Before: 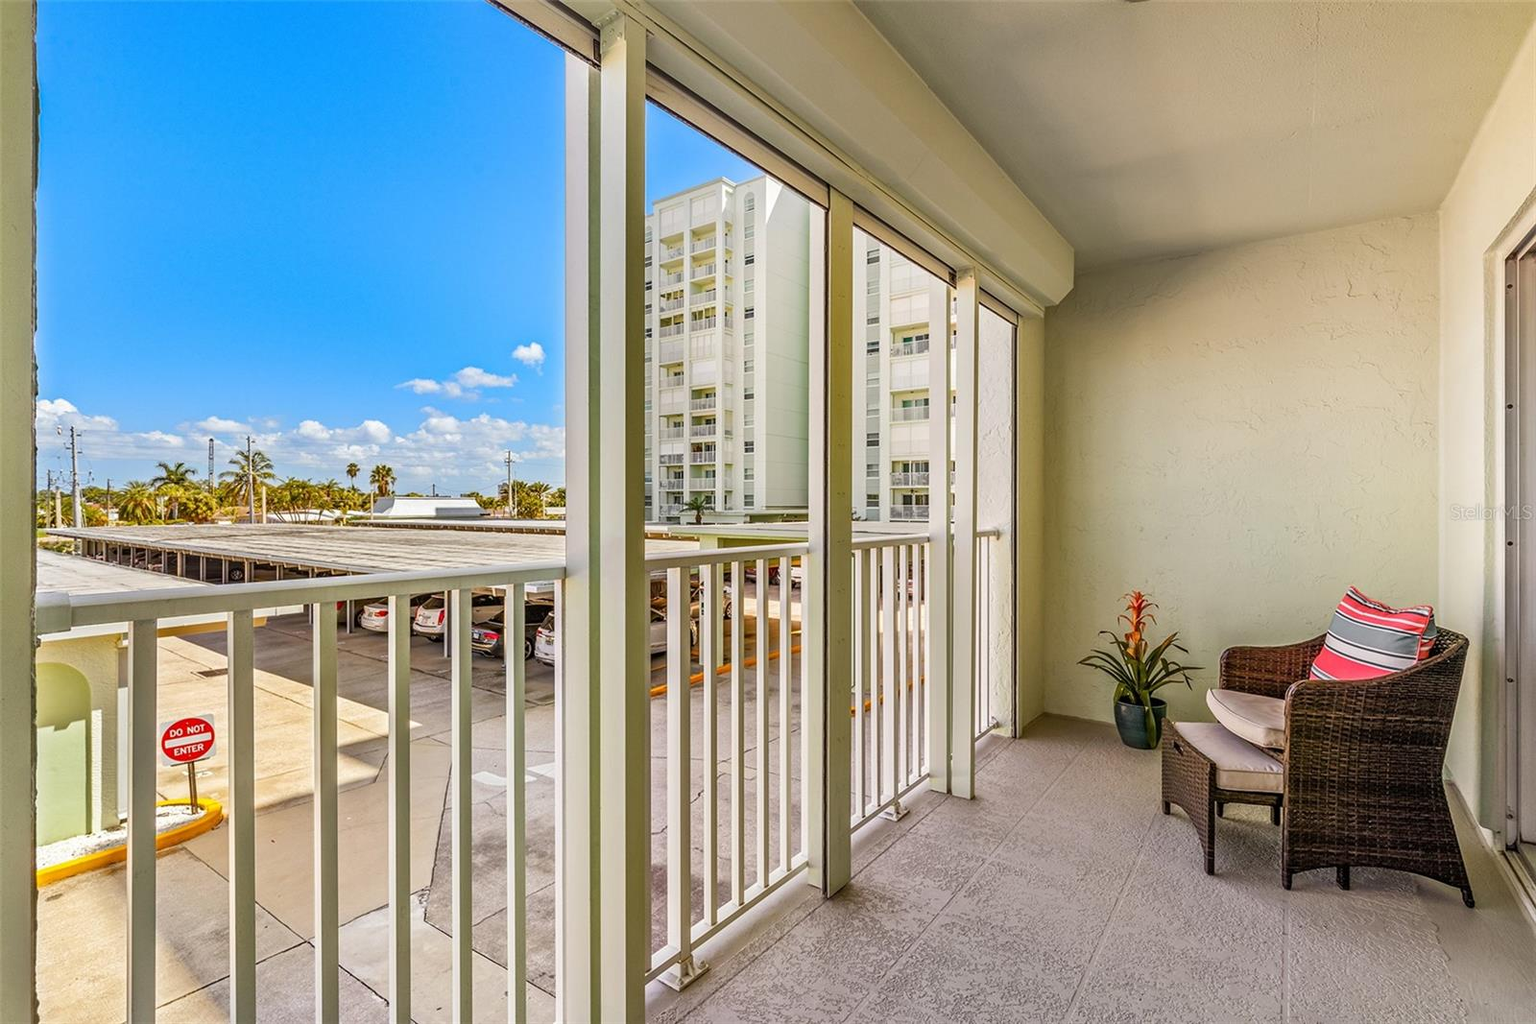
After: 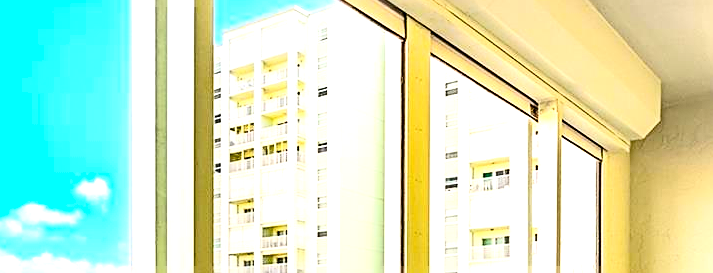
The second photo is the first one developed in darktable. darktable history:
contrast brightness saturation: contrast 0.24, brightness 0.088
crop: left 28.633%, top 16.789%, right 26.785%, bottom 57.549%
tone equalizer: on, module defaults
exposure: black level correction 0, exposure 1.333 EV, compensate highlight preservation false
color balance rgb: shadows lift › chroma 0.894%, shadows lift › hue 110.53°, perceptual saturation grading › global saturation 25.39%
contrast equalizer: y [[0.502, 0.505, 0.512, 0.529, 0.564, 0.588], [0.5 ×6], [0.502, 0.505, 0.512, 0.529, 0.564, 0.588], [0, 0.001, 0.001, 0.004, 0.008, 0.011], [0, 0.001, 0.001, 0.004, 0.008, 0.011]], mix 0.157
sharpen: radius 2.777
